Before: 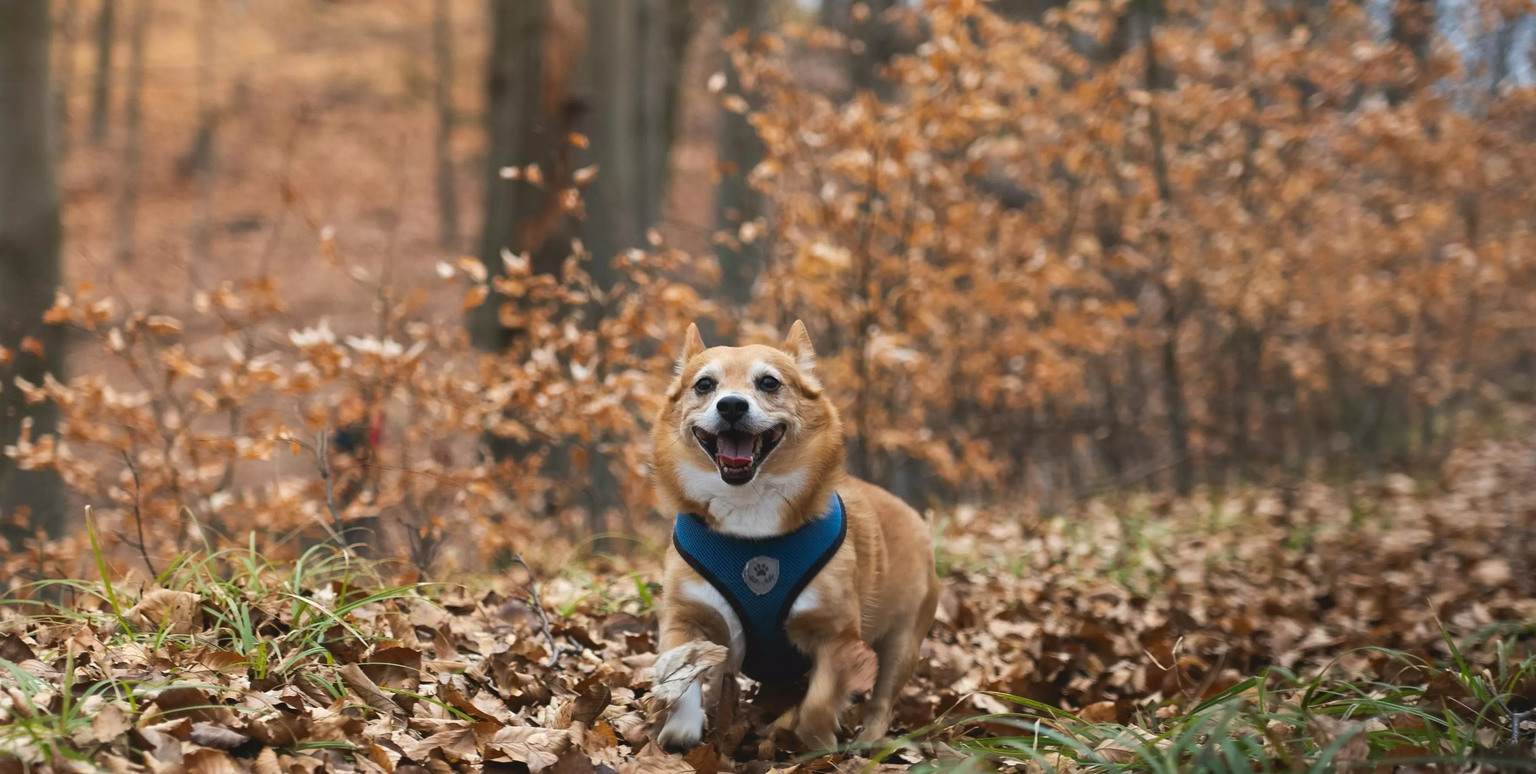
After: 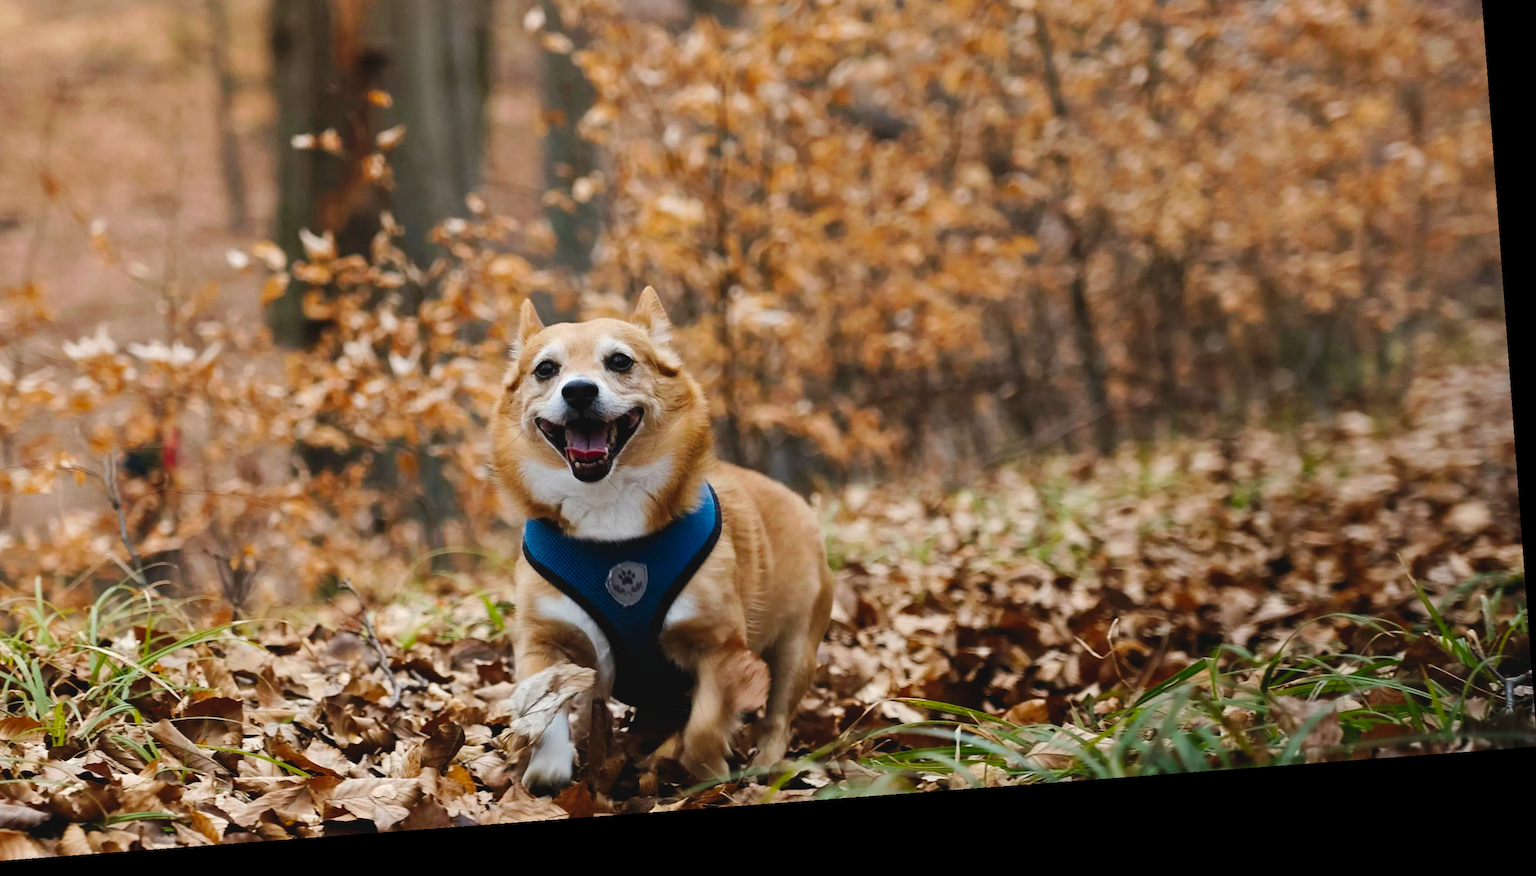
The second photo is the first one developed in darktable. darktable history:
rotate and perspective: rotation -4.25°, automatic cropping off
tone curve: curves: ch0 [(0, 0) (0.003, 0.048) (0.011, 0.048) (0.025, 0.048) (0.044, 0.049) (0.069, 0.048) (0.1, 0.052) (0.136, 0.071) (0.177, 0.109) (0.224, 0.157) (0.277, 0.233) (0.335, 0.32) (0.399, 0.404) (0.468, 0.496) (0.543, 0.582) (0.623, 0.653) (0.709, 0.738) (0.801, 0.811) (0.898, 0.895) (1, 1)], preserve colors none
crop: left 16.315%, top 14.246%
